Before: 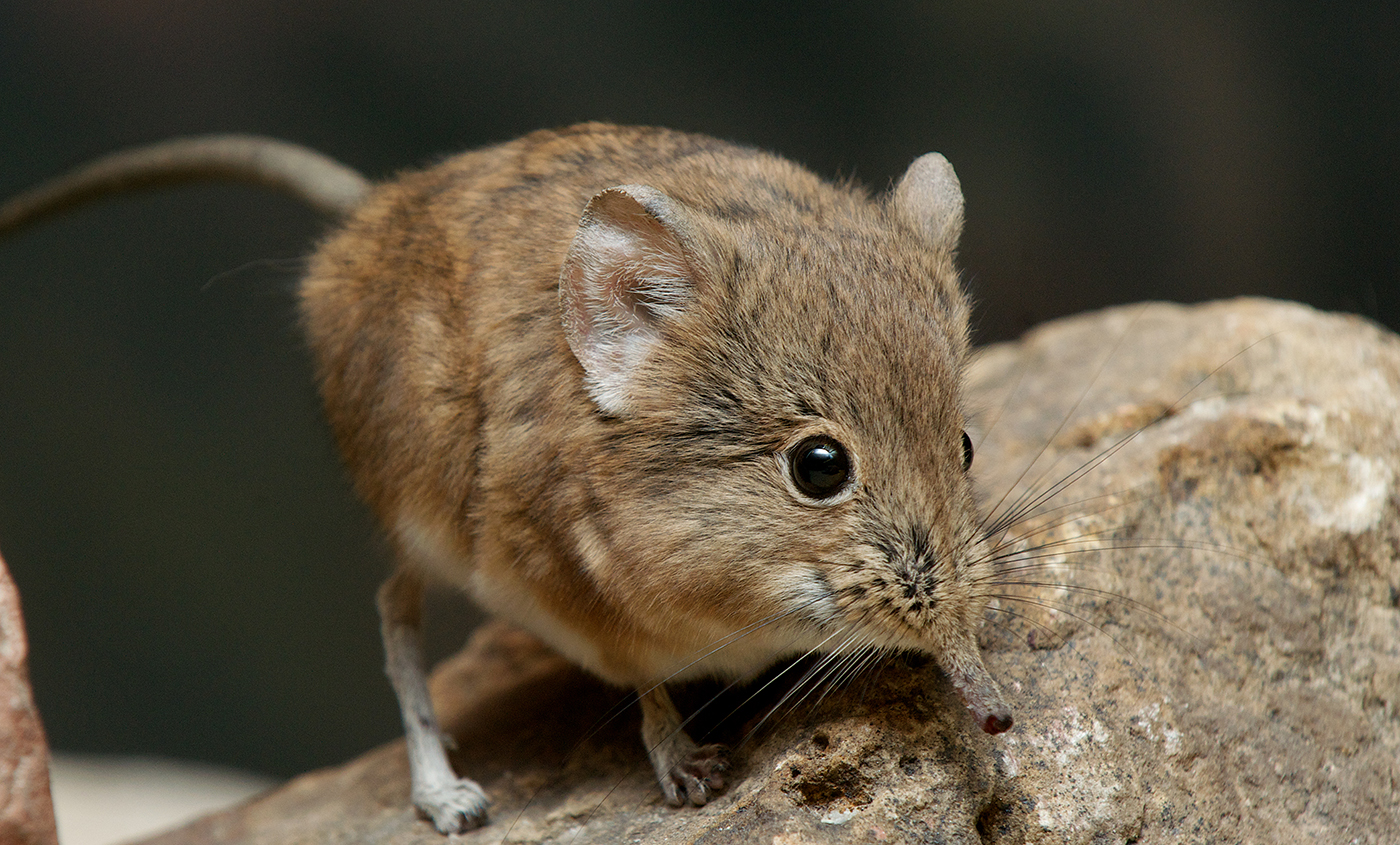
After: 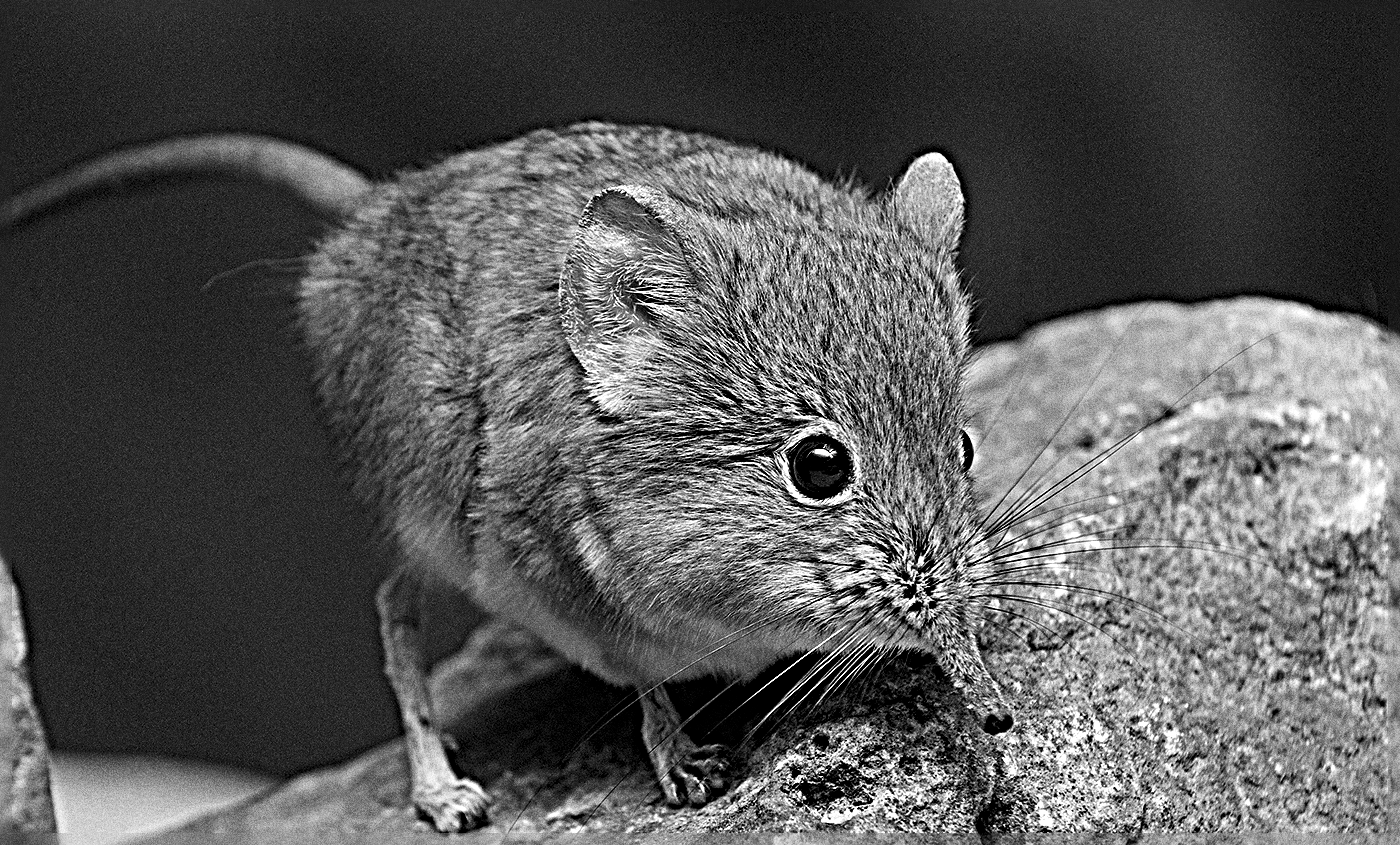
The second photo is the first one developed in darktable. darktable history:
sharpen: radius 6.3, amount 1.8, threshold 0
grain: coarseness 14.49 ISO, strength 48.04%, mid-tones bias 35%
monochrome: on, module defaults
